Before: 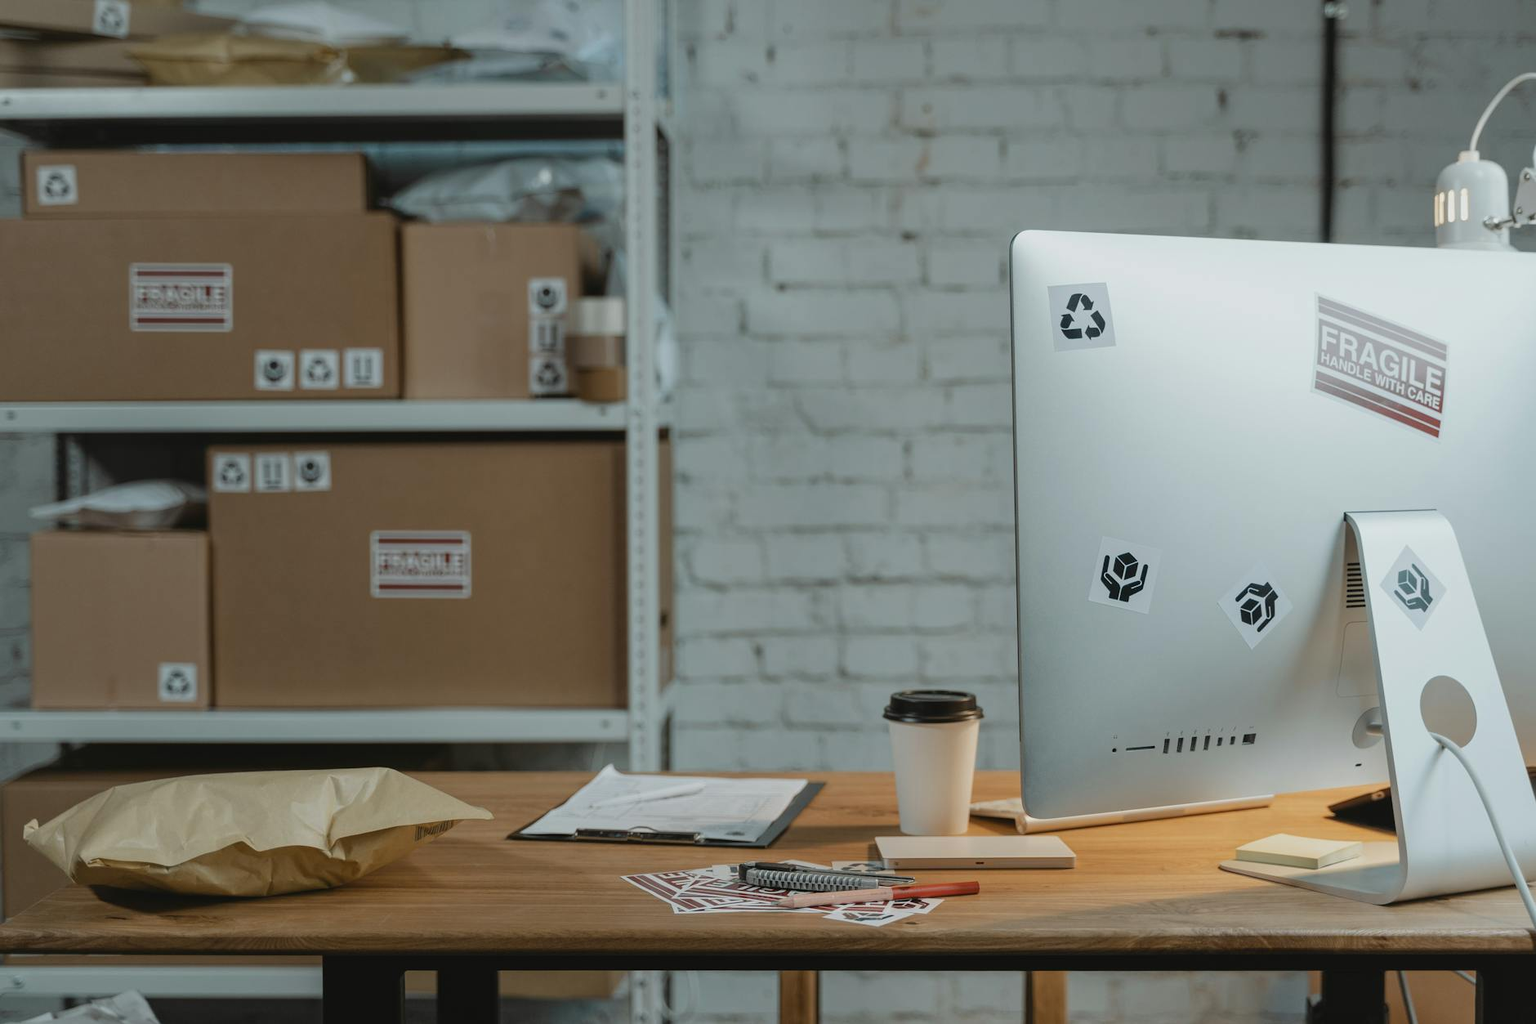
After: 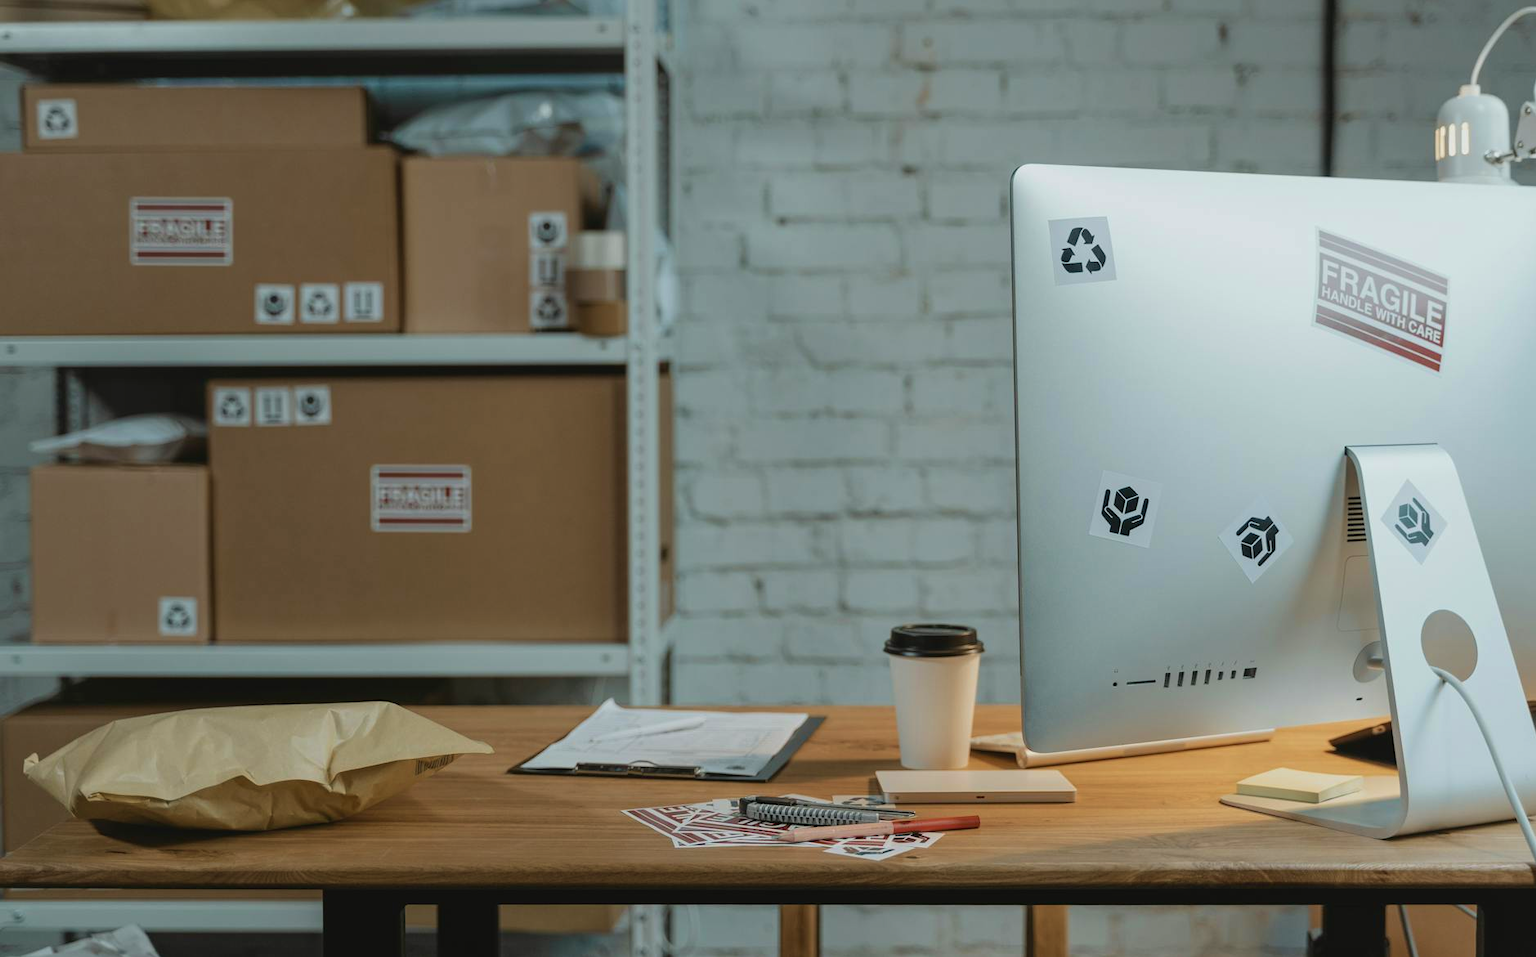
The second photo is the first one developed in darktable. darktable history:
tone curve: curves: ch1 [(0, 0) (0.108, 0.197) (0.5, 0.5) (0.681, 0.885) (1, 1)]; ch2 [(0, 0) (0.28, 0.151) (1, 1)], preserve colors none
velvia: on, module defaults
crop and rotate: top 6.492%
